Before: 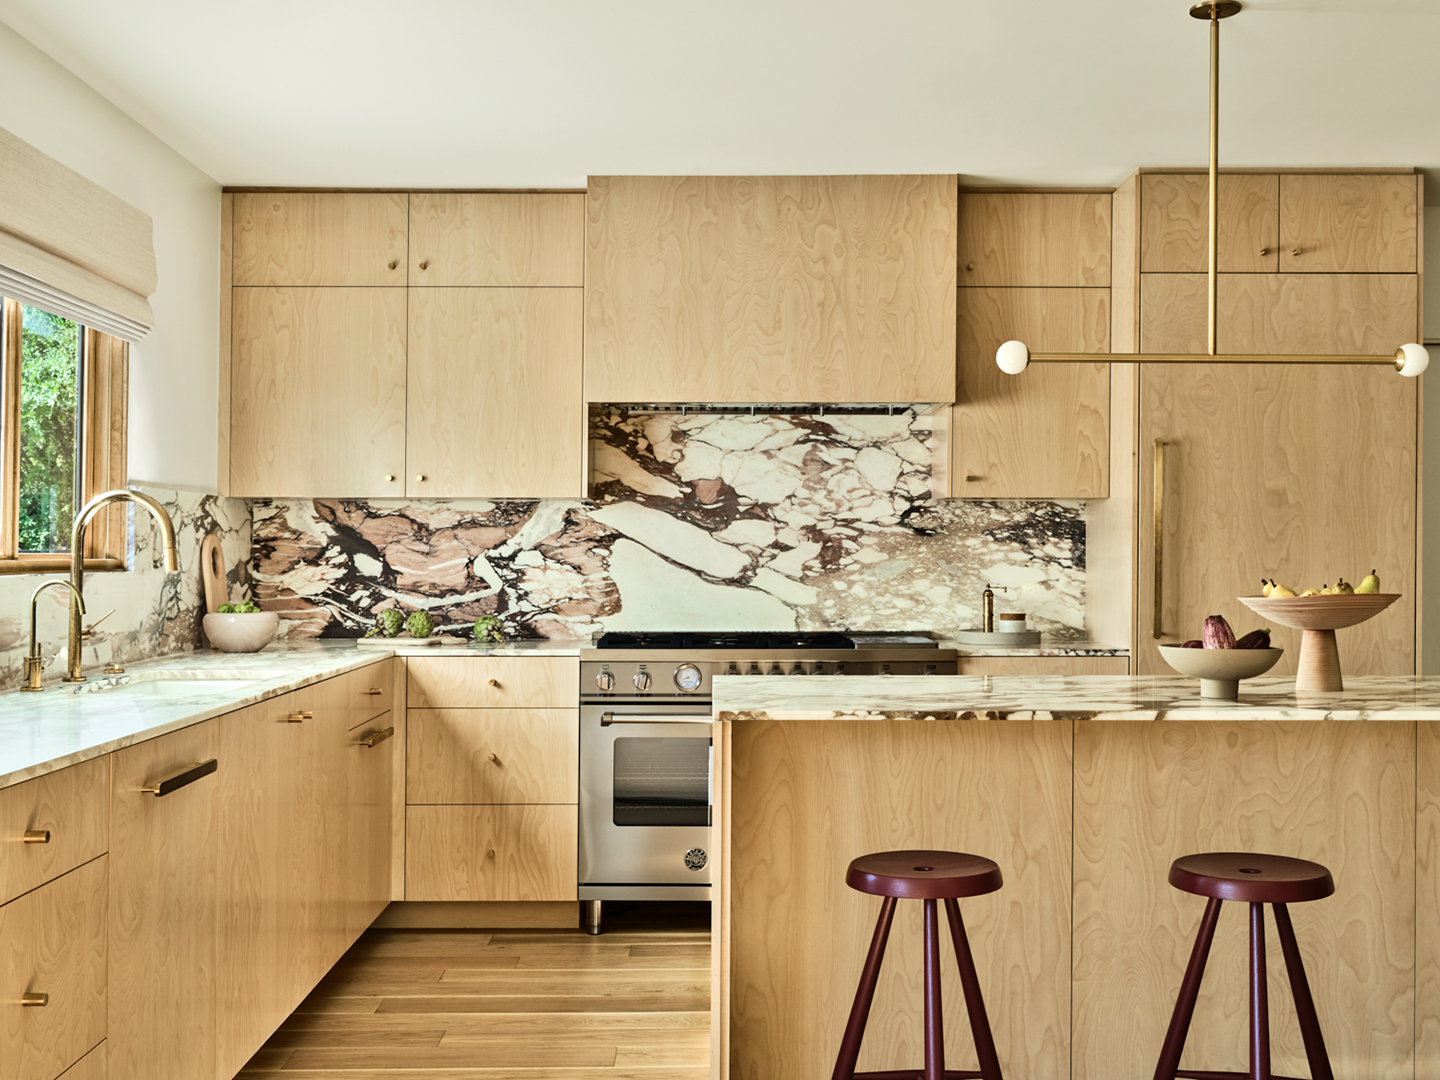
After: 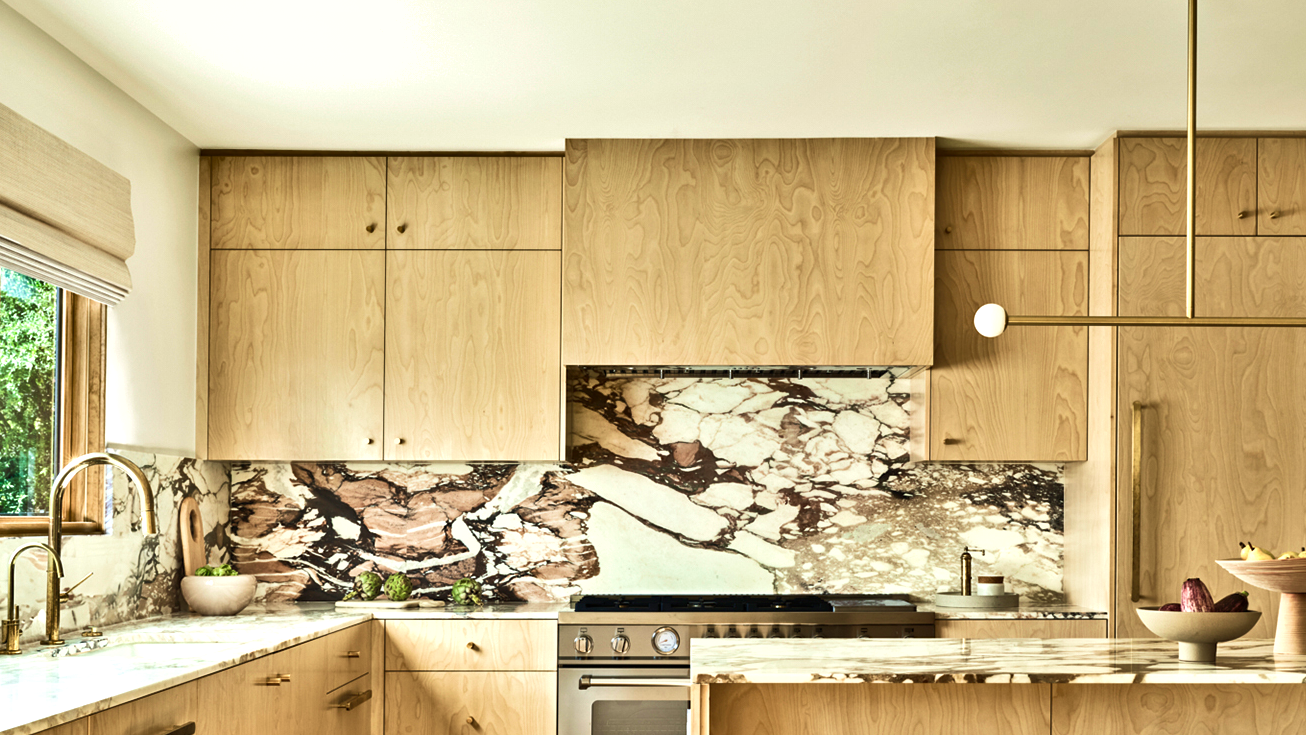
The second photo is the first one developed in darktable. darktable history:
crop: left 1.551%, top 3.428%, right 7.736%, bottom 28.466%
exposure: black level correction 0, exposure 0.397 EV, compensate highlight preservation false
tone equalizer: on, module defaults
velvia: on, module defaults
base curve: curves: ch0 [(0, 0) (0.303, 0.277) (1, 1)]
shadows and highlights: soften with gaussian
